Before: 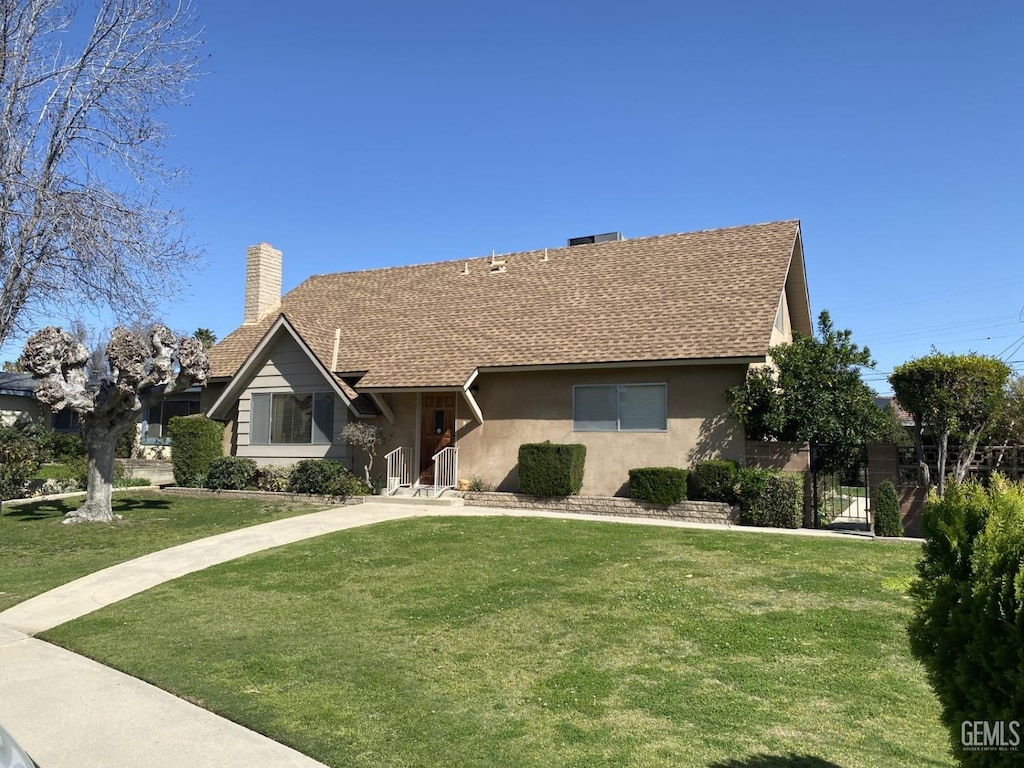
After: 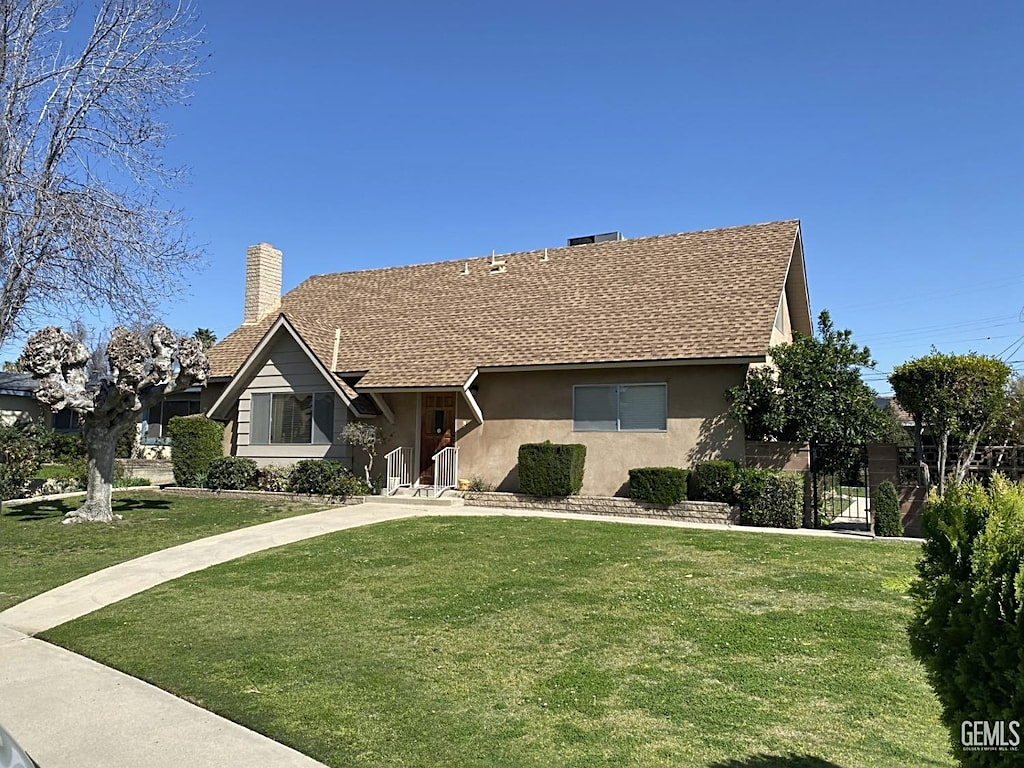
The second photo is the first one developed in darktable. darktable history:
sharpen: on, module defaults
shadows and highlights: low approximation 0.01, soften with gaussian
exposure: exposure -0.054 EV, compensate highlight preservation false
